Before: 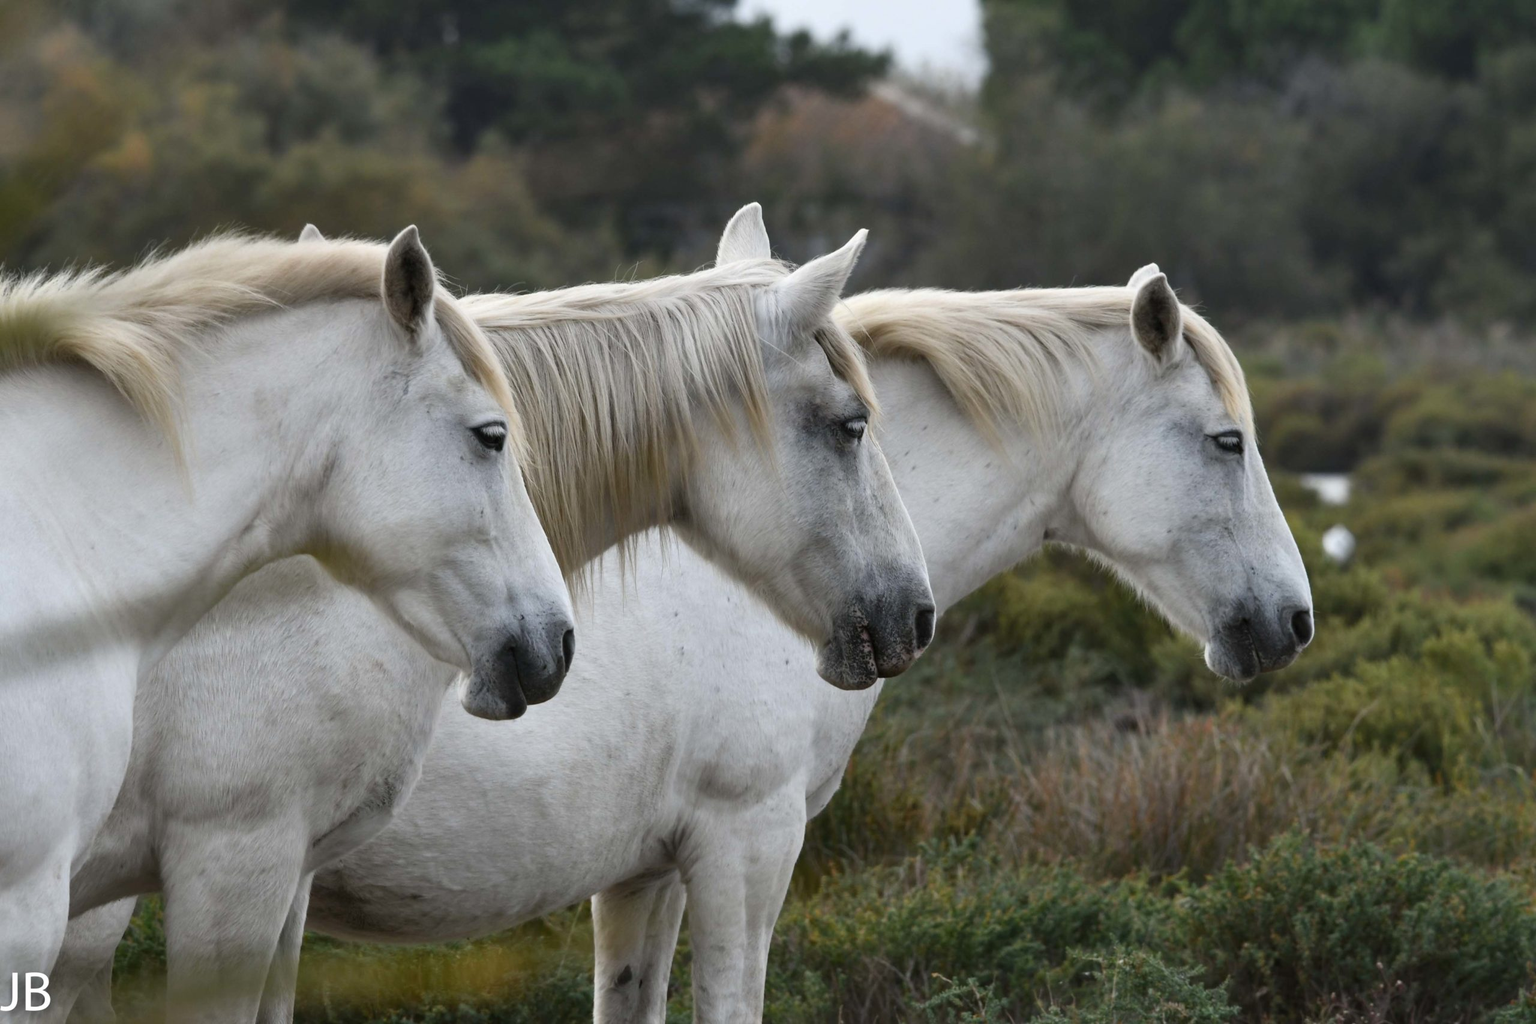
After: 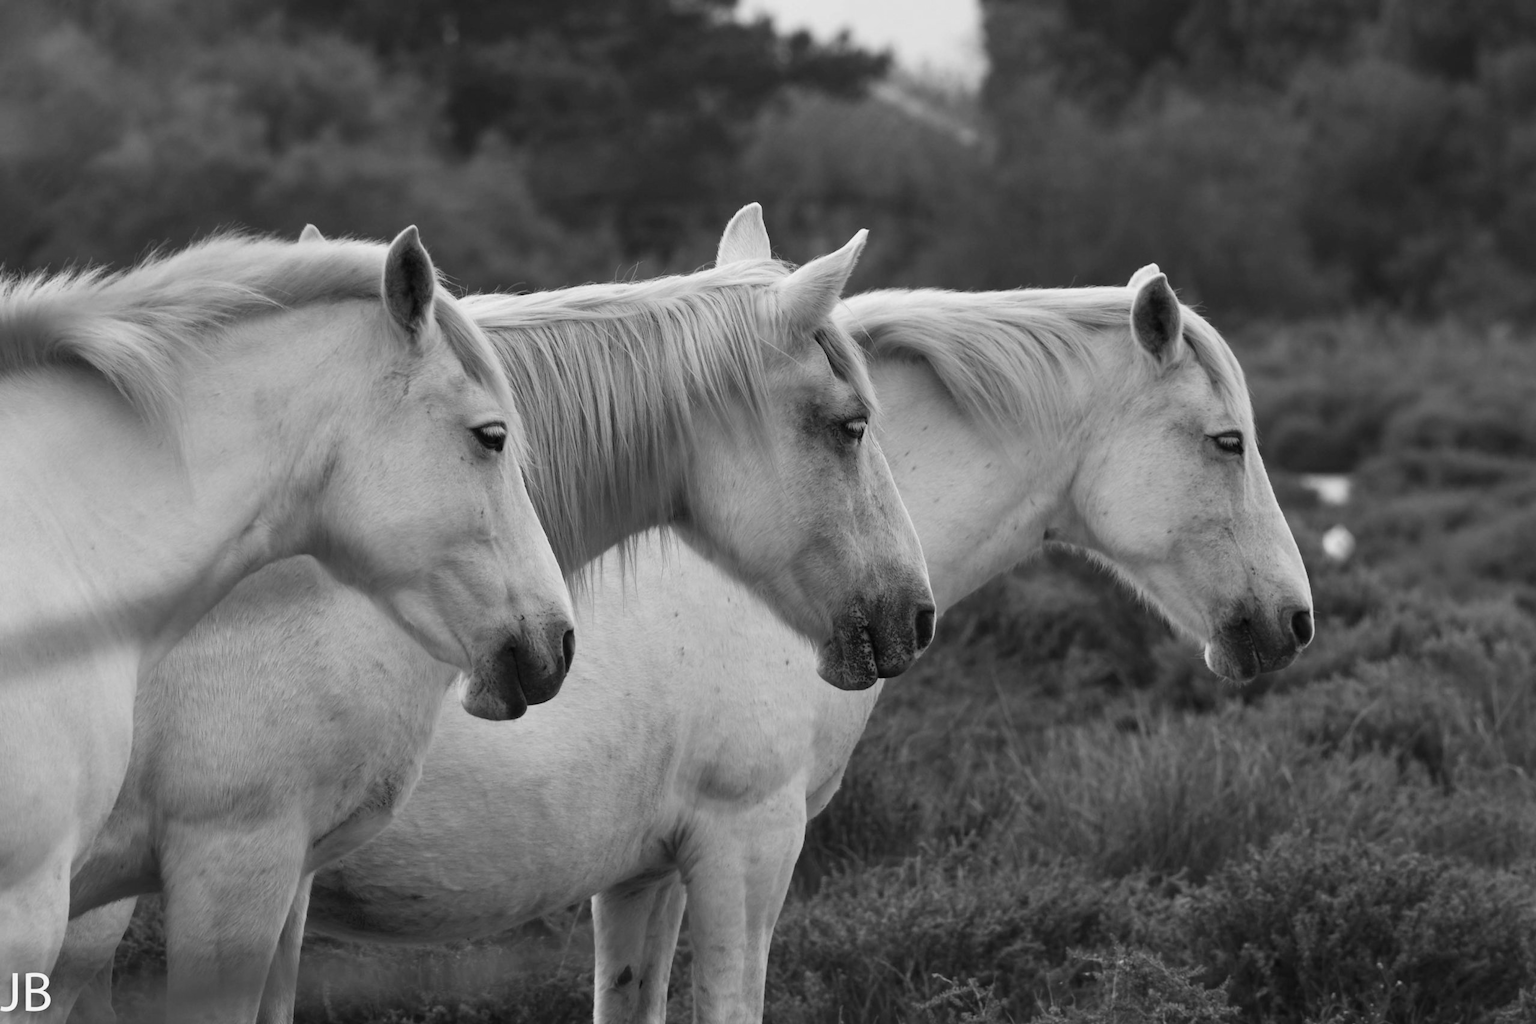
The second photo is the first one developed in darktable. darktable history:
exposure: exposure -0.151 EV, compensate highlight preservation false
monochrome: a 2.21, b -1.33, size 2.2
